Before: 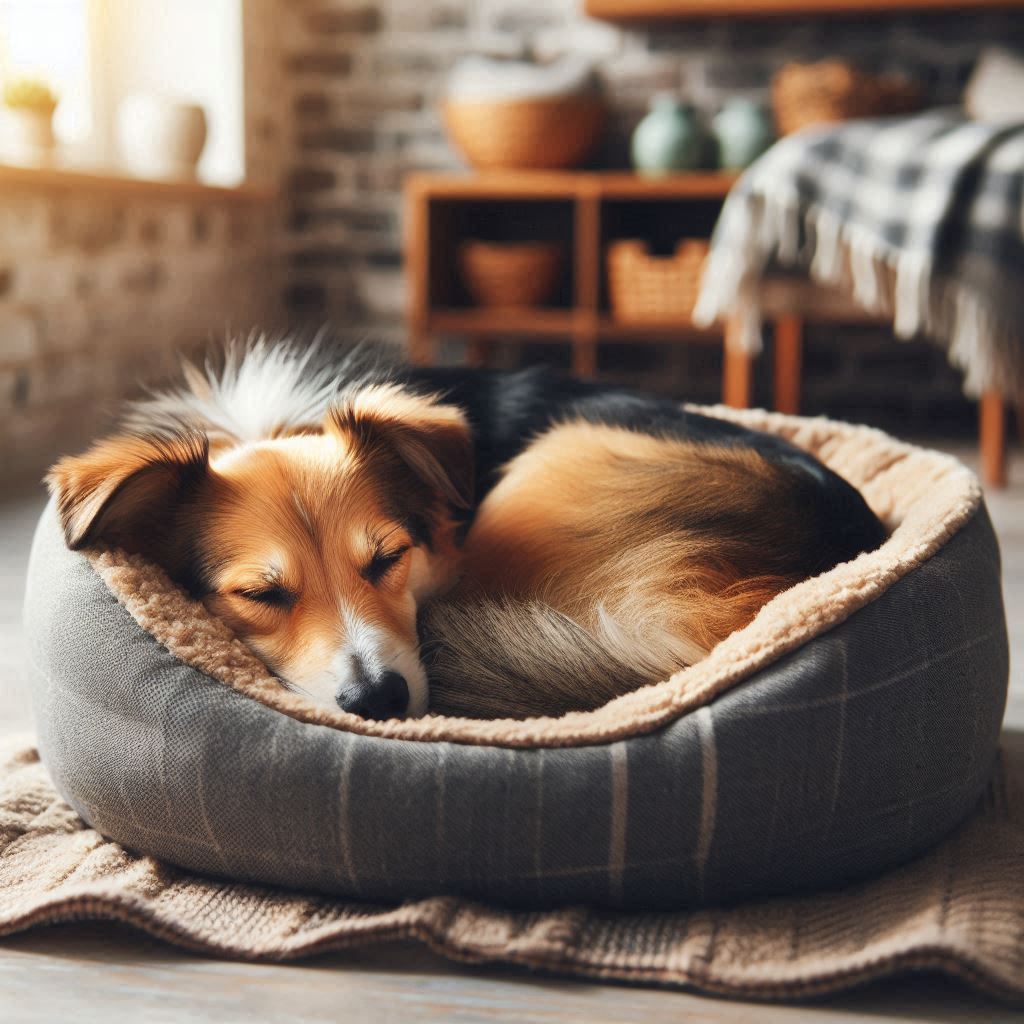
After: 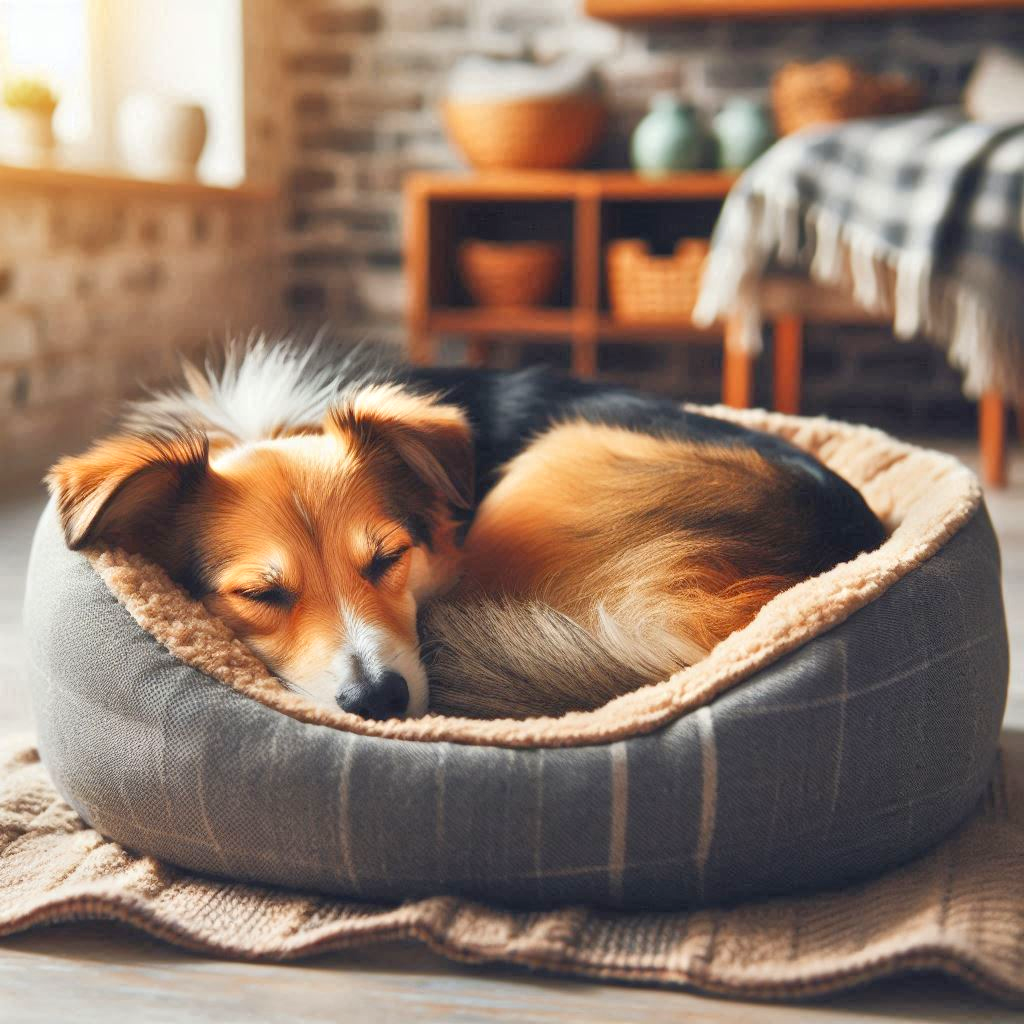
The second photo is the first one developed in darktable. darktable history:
tone equalizer: -8 EV 1 EV, -7 EV 1 EV, -6 EV 1 EV, -5 EV 1 EV, -4 EV 1 EV, -3 EV 0.75 EV, -2 EV 0.5 EV, -1 EV 0.25 EV
contrast brightness saturation: saturation 0.13
